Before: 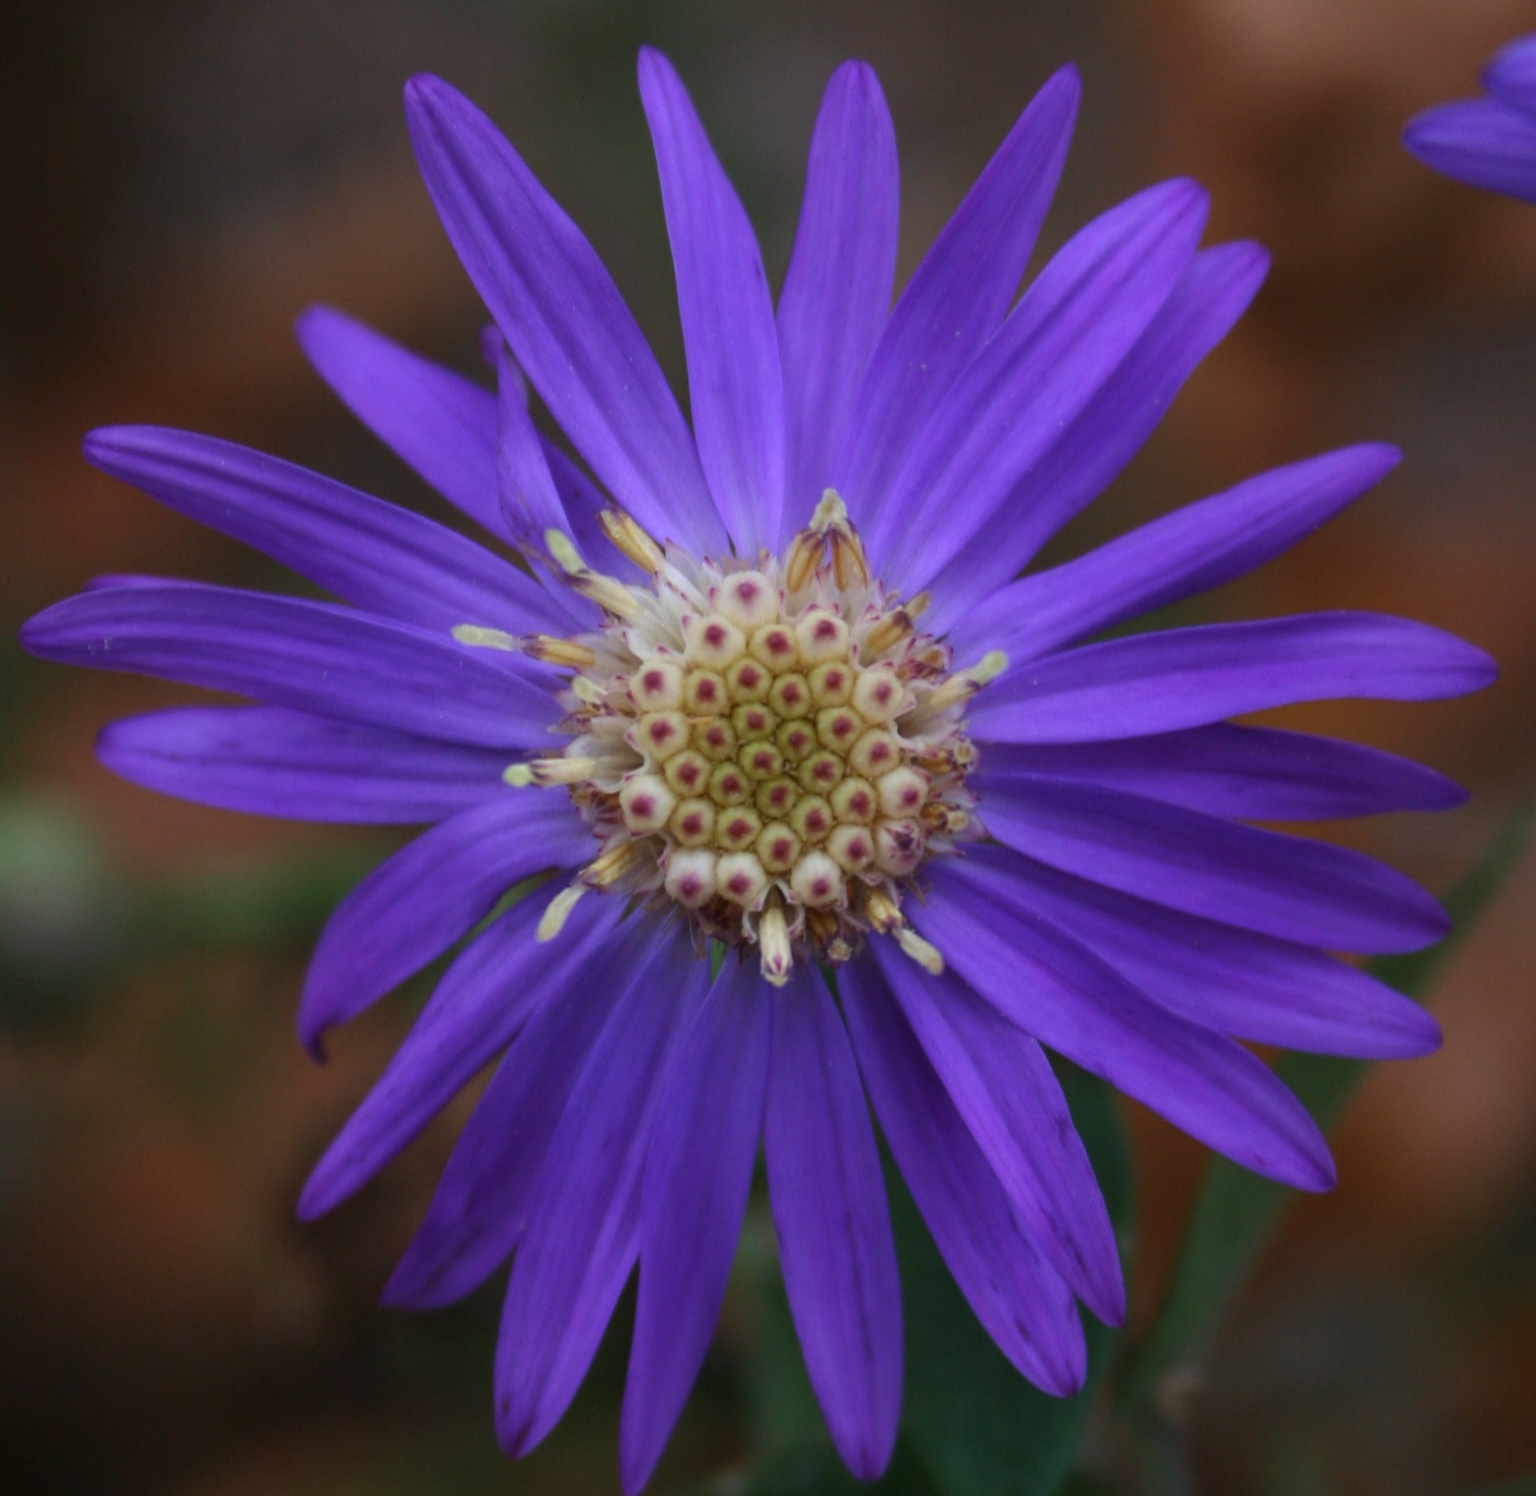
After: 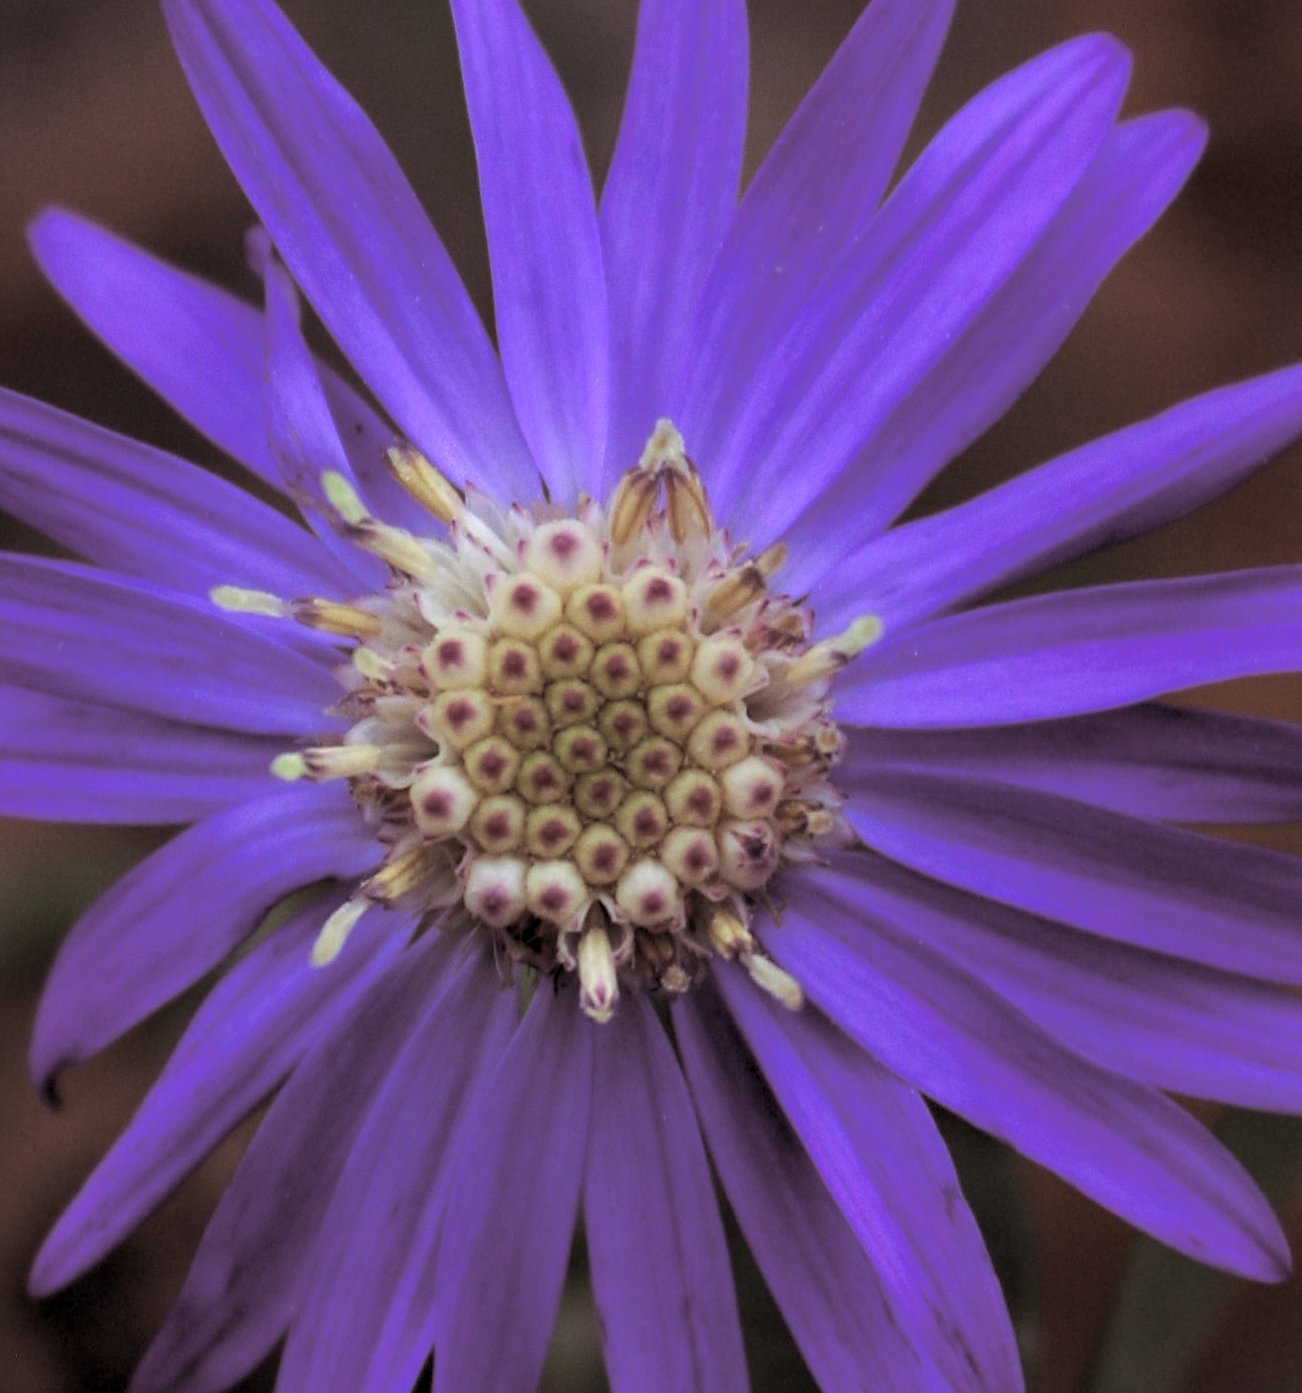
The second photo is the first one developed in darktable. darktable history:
rotate and perspective: lens shift (horizontal) -0.055, automatic cropping off
grain: coarseness 14.57 ISO, strength 8.8%
rgb levels: levels [[0.01, 0.419, 0.839], [0, 0.5, 1], [0, 0.5, 1]]
exposure: exposure -0.021 EV, compensate highlight preservation false
sharpen: radius 0.969, amount 0.604
crop and rotate: left 17.046%, top 10.659%, right 12.989%, bottom 14.553%
split-toning: shadows › saturation 0.2
